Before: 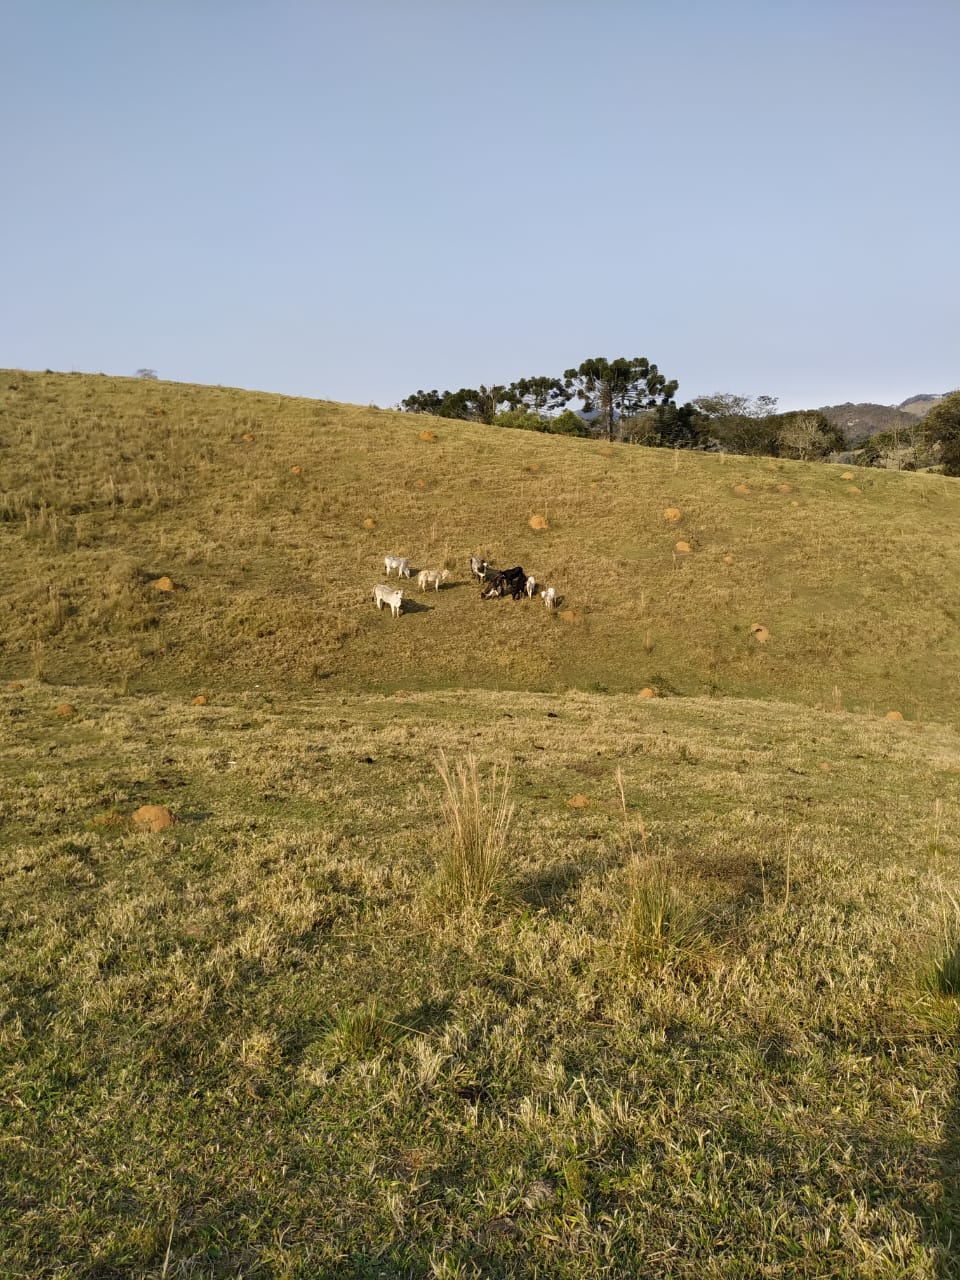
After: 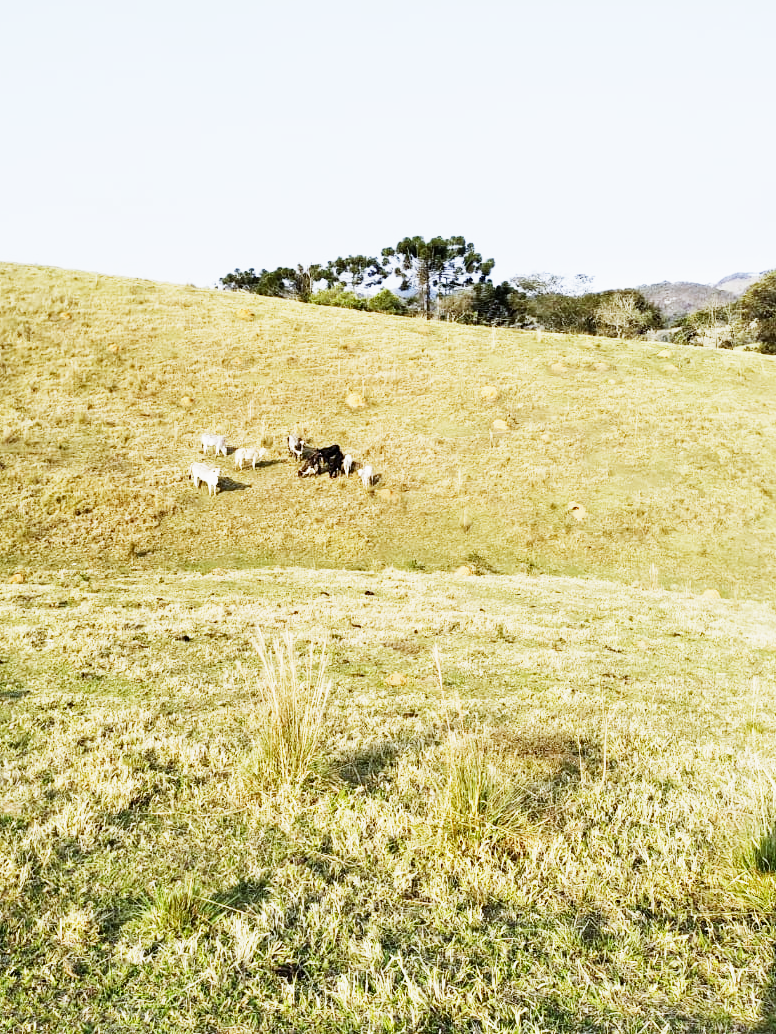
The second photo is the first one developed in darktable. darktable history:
crop: left 19.159%, top 9.58%, bottom 9.58%
white balance: red 0.926, green 1.003, blue 1.133
exposure: black level correction 0.001, exposure 1.646 EV, compensate exposure bias true, compensate highlight preservation false
sigmoid: contrast 1.7, skew 0.1, preserve hue 0%, red attenuation 0.1, red rotation 0.035, green attenuation 0.1, green rotation -0.017, blue attenuation 0.15, blue rotation -0.052, base primaries Rec2020
